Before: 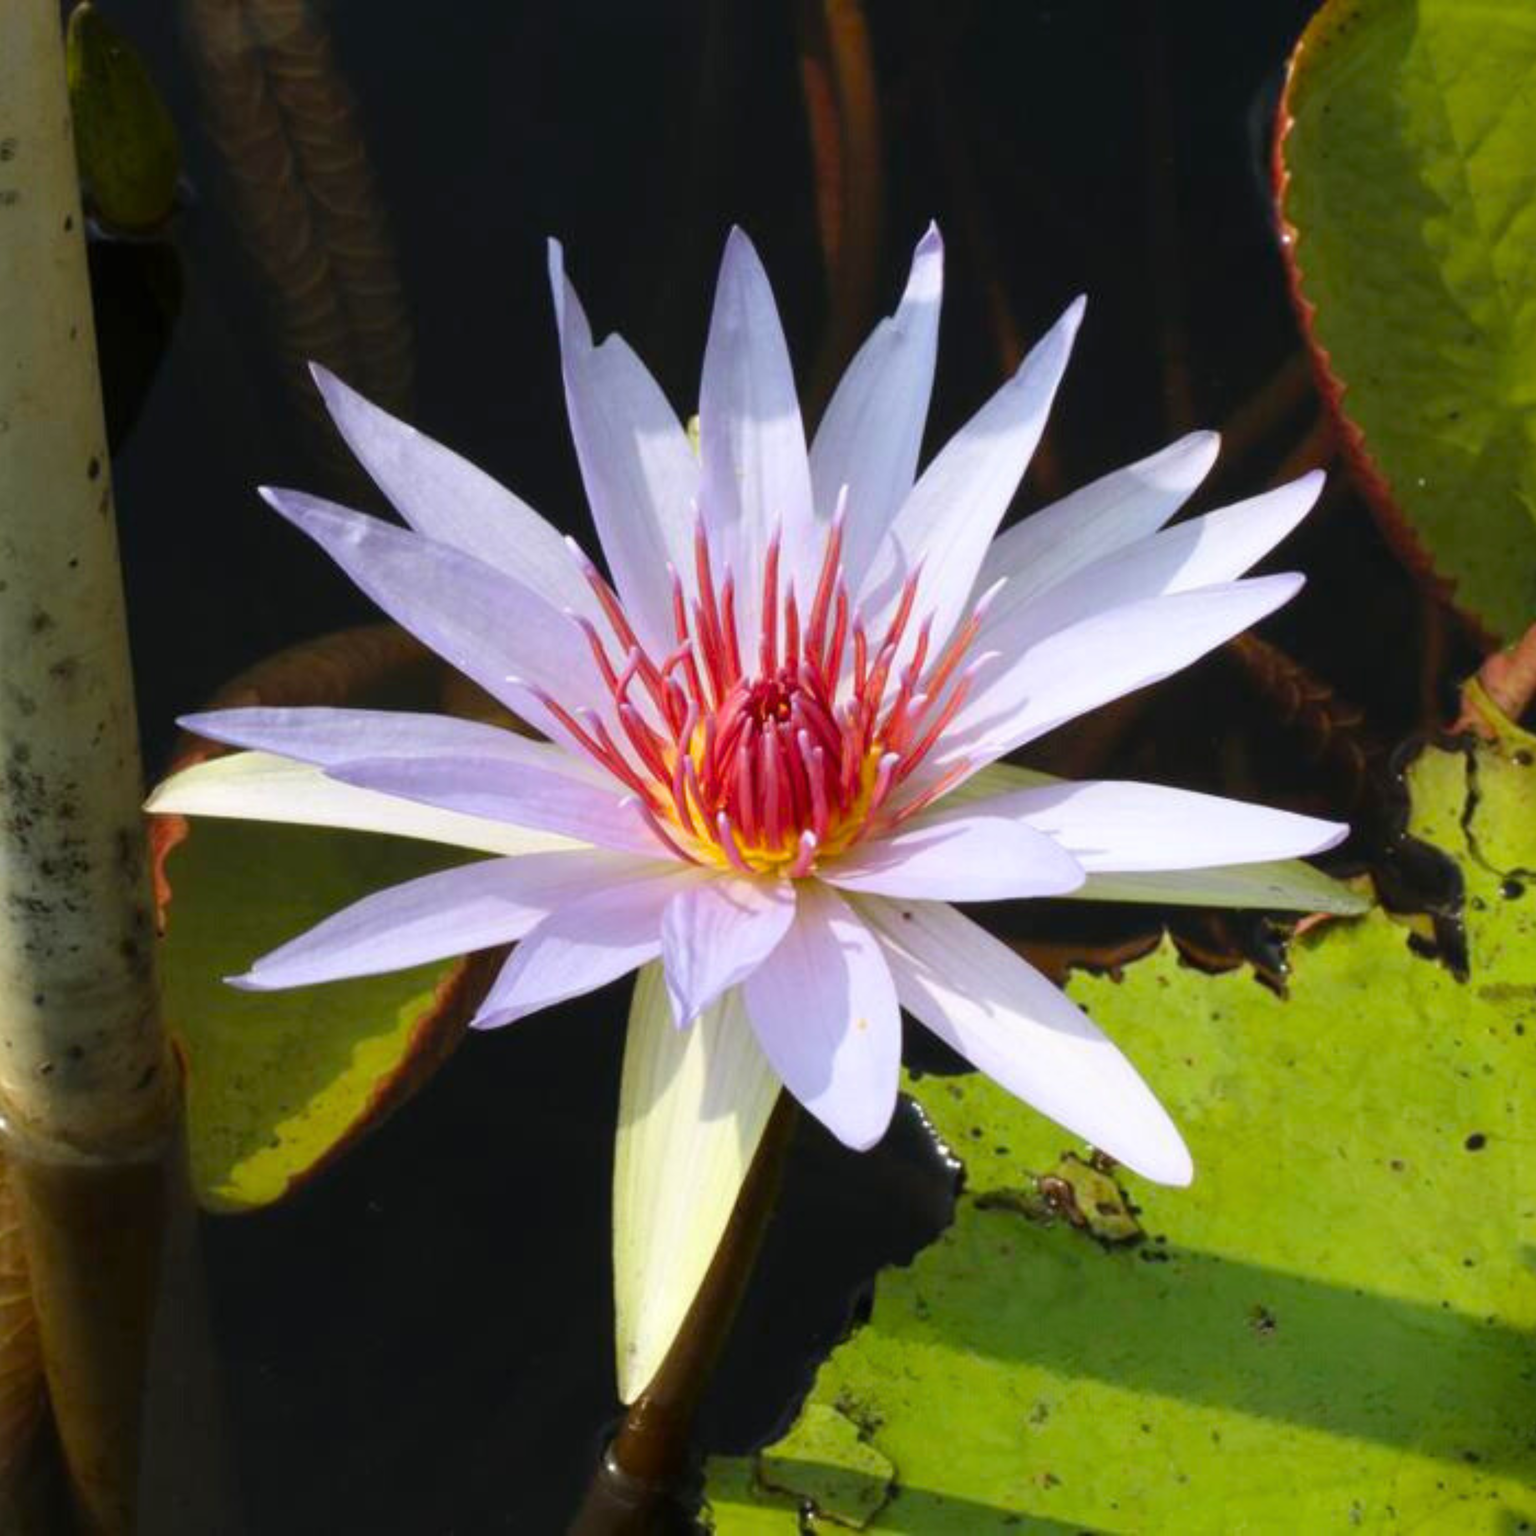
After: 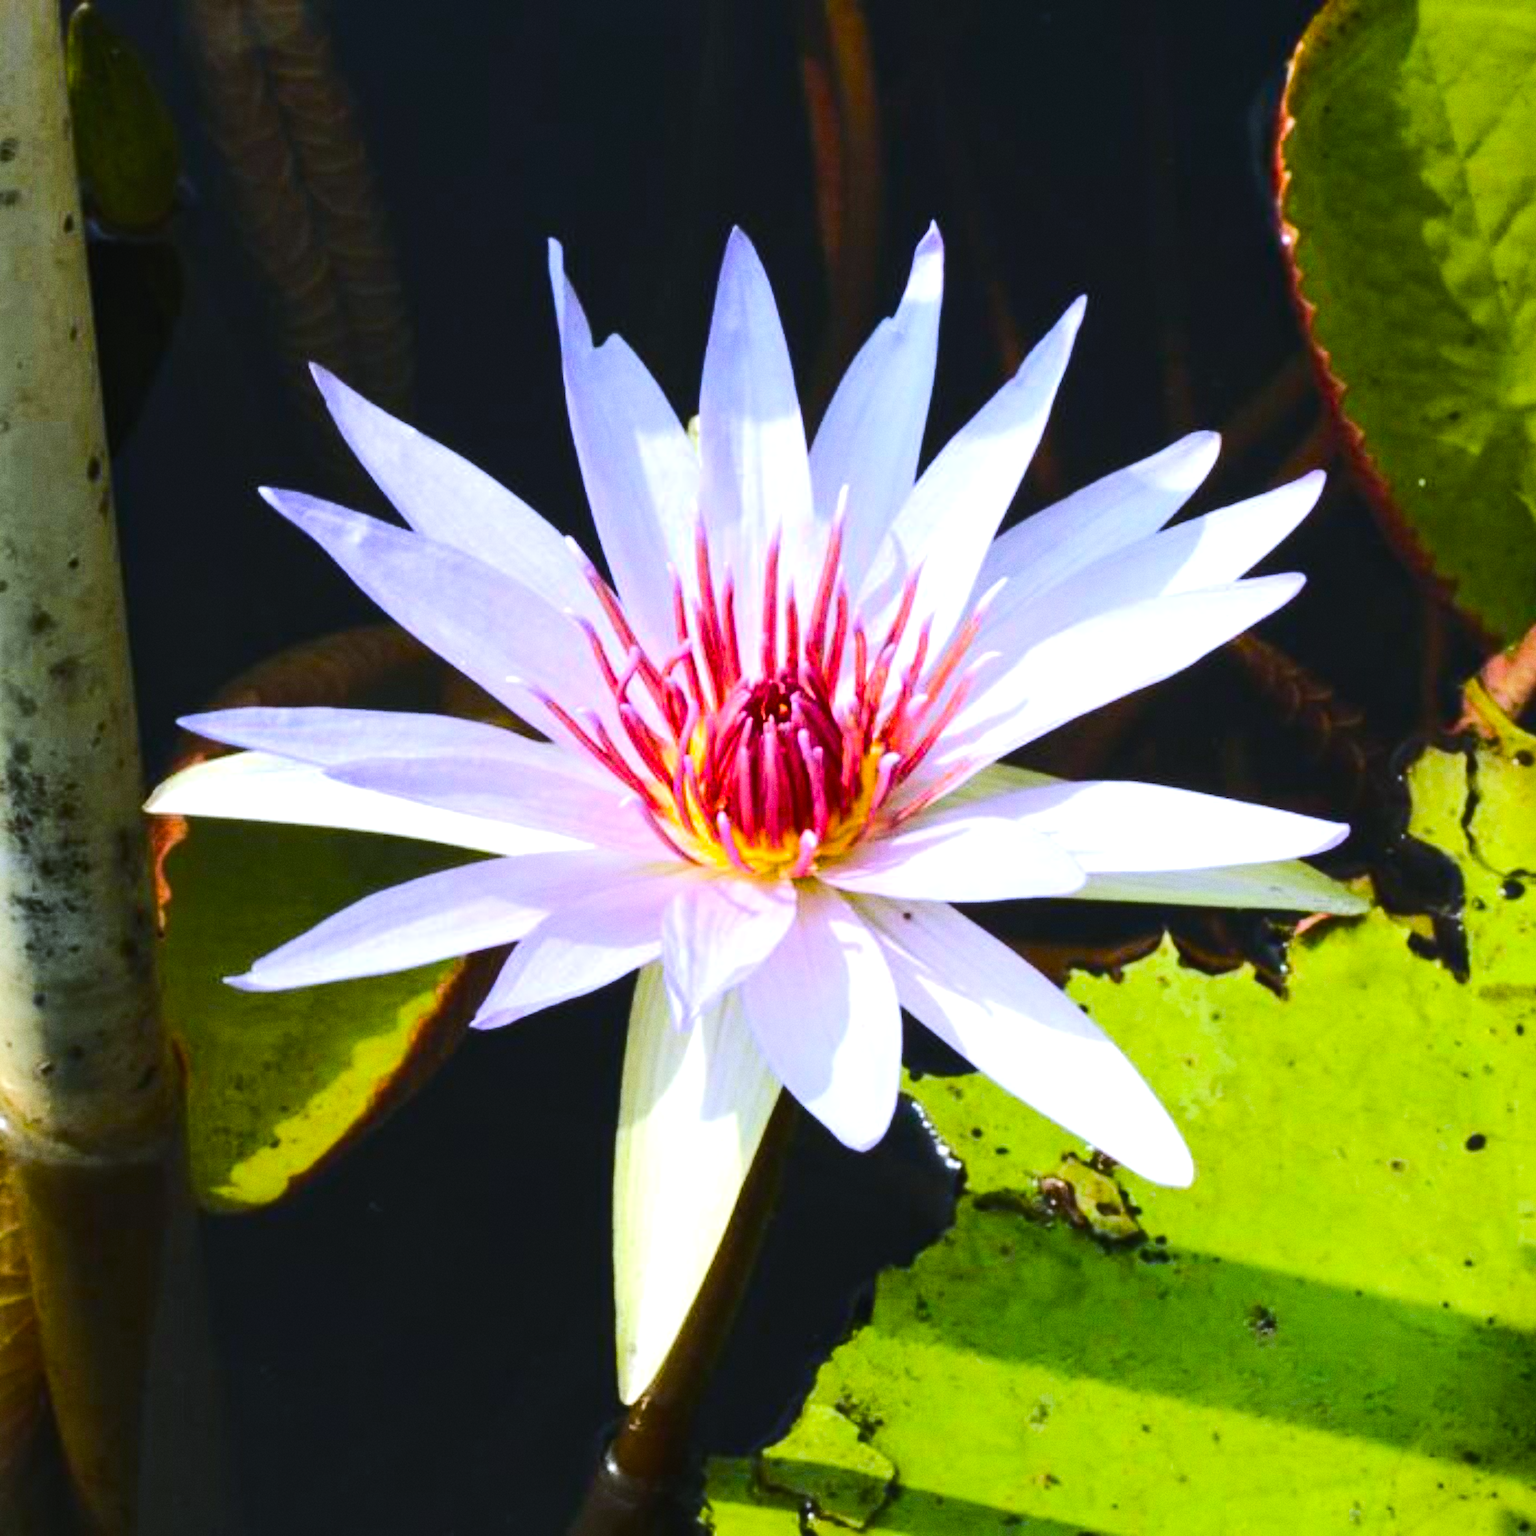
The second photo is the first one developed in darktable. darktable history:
rgb curve: curves: ch0 [(0, 0) (0.284, 0.292) (0.505, 0.644) (1, 1)], compensate middle gray true
local contrast: mode bilateral grid, contrast 20, coarseness 50, detail 120%, midtone range 0.2
color balance rgb: shadows lift › chroma 1%, shadows lift › hue 217.2°, power › hue 310.8°, highlights gain › chroma 1%, highlights gain › hue 54°, global offset › luminance 0.5%, global offset › hue 171.6°, perceptual saturation grading › global saturation 14.09%, perceptual saturation grading › highlights -25%, perceptual saturation grading › shadows 30%, perceptual brilliance grading › highlights 13.42%, perceptual brilliance grading › mid-tones 8.05%, perceptual brilliance grading › shadows -17.45%, global vibrance 25%
grain: coarseness 0.09 ISO
white balance: red 0.948, green 1.02, blue 1.176
